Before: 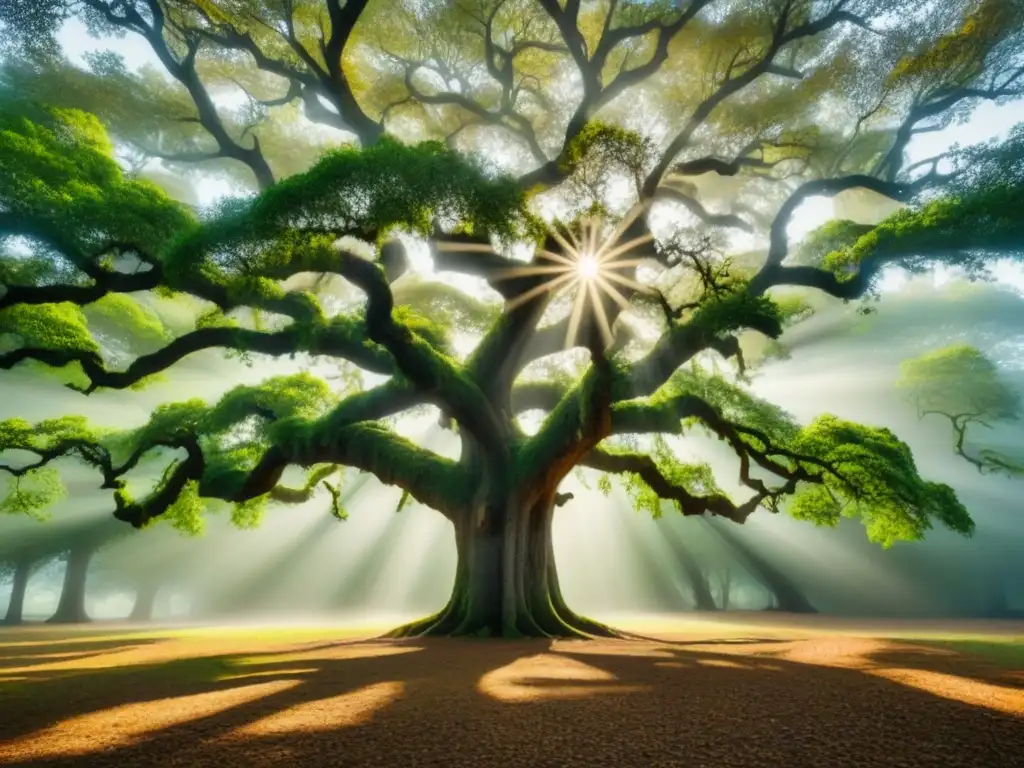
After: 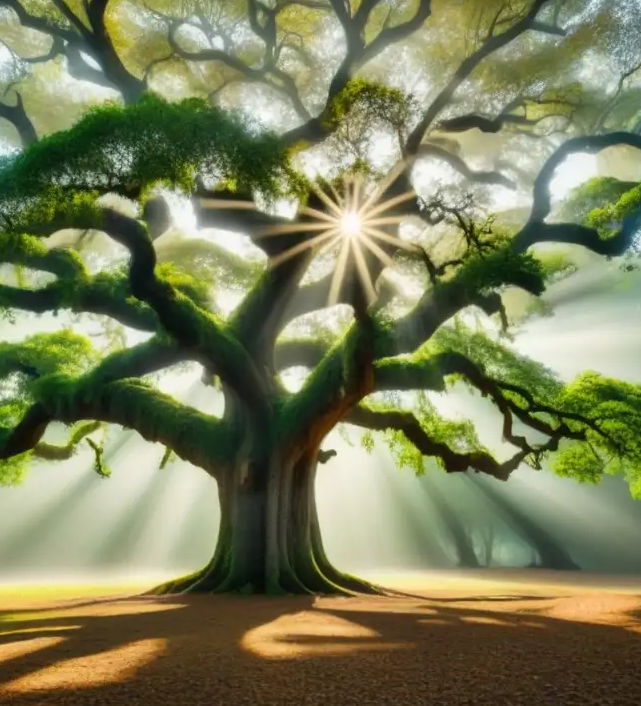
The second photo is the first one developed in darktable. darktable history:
crop and rotate: left 23.209%, top 5.633%, right 14.105%, bottom 2.361%
